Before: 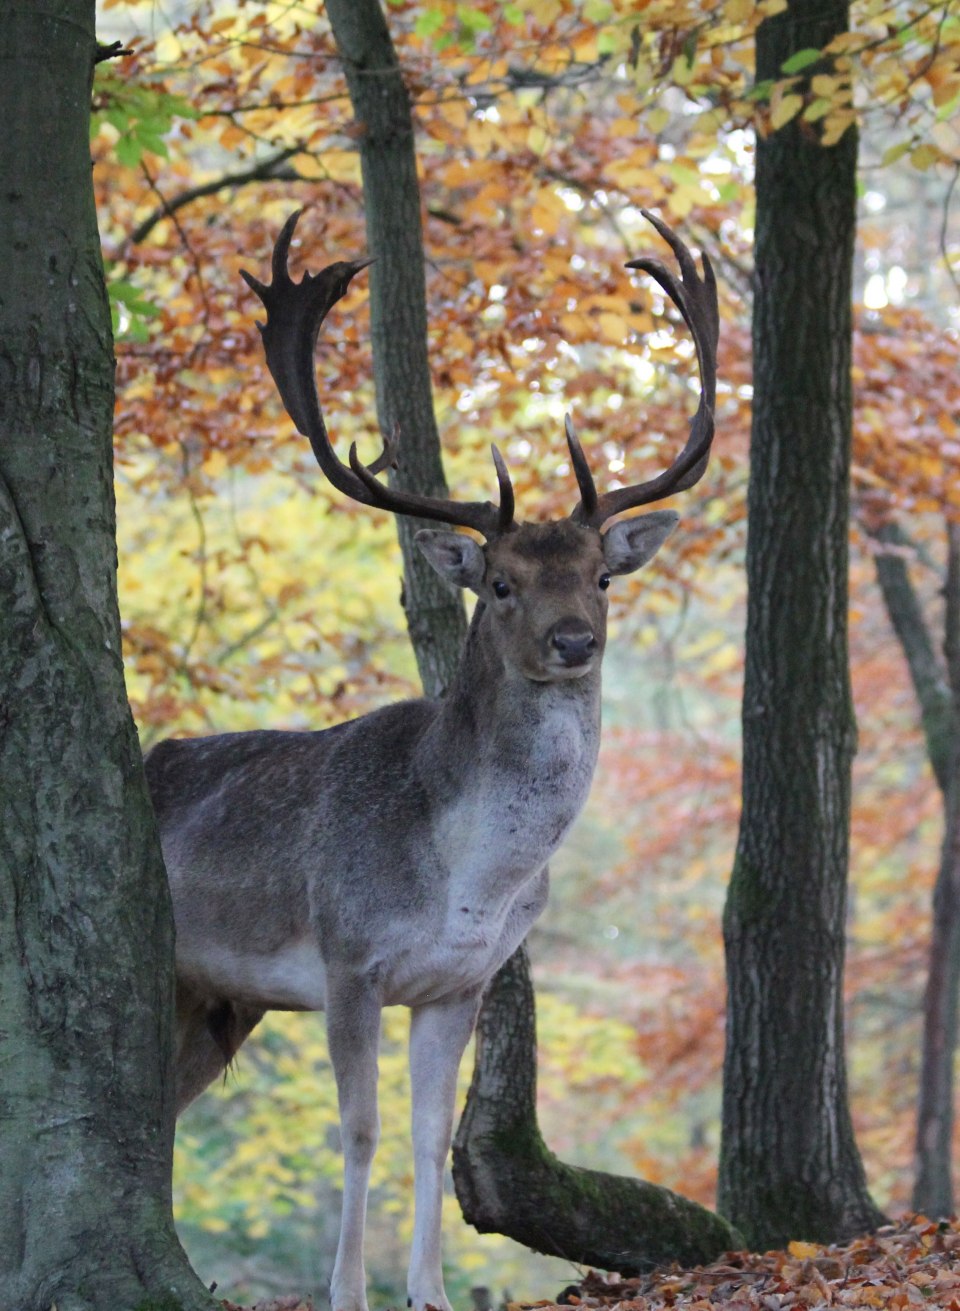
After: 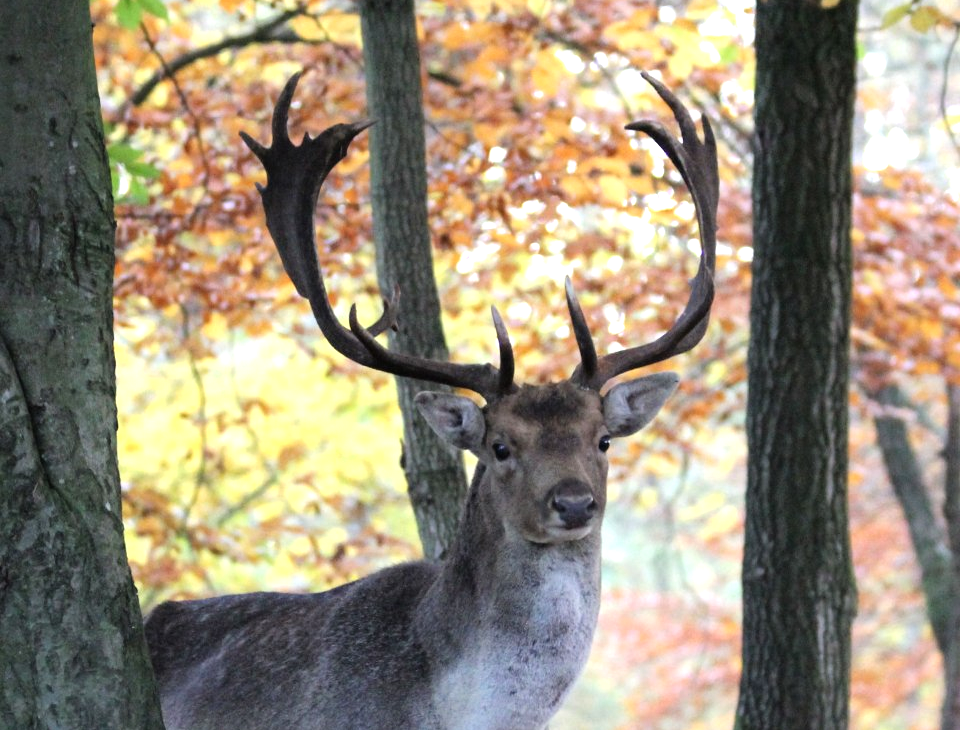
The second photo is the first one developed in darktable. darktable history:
crop and rotate: top 10.554%, bottom 33.718%
tone equalizer: -8 EV -0.743 EV, -7 EV -0.668 EV, -6 EV -0.63 EV, -5 EV -0.414 EV, -3 EV 0.383 EV, -2 EV 0.6 EV, -1 EV 0.697 EV, +0 EV 0.754 EV
